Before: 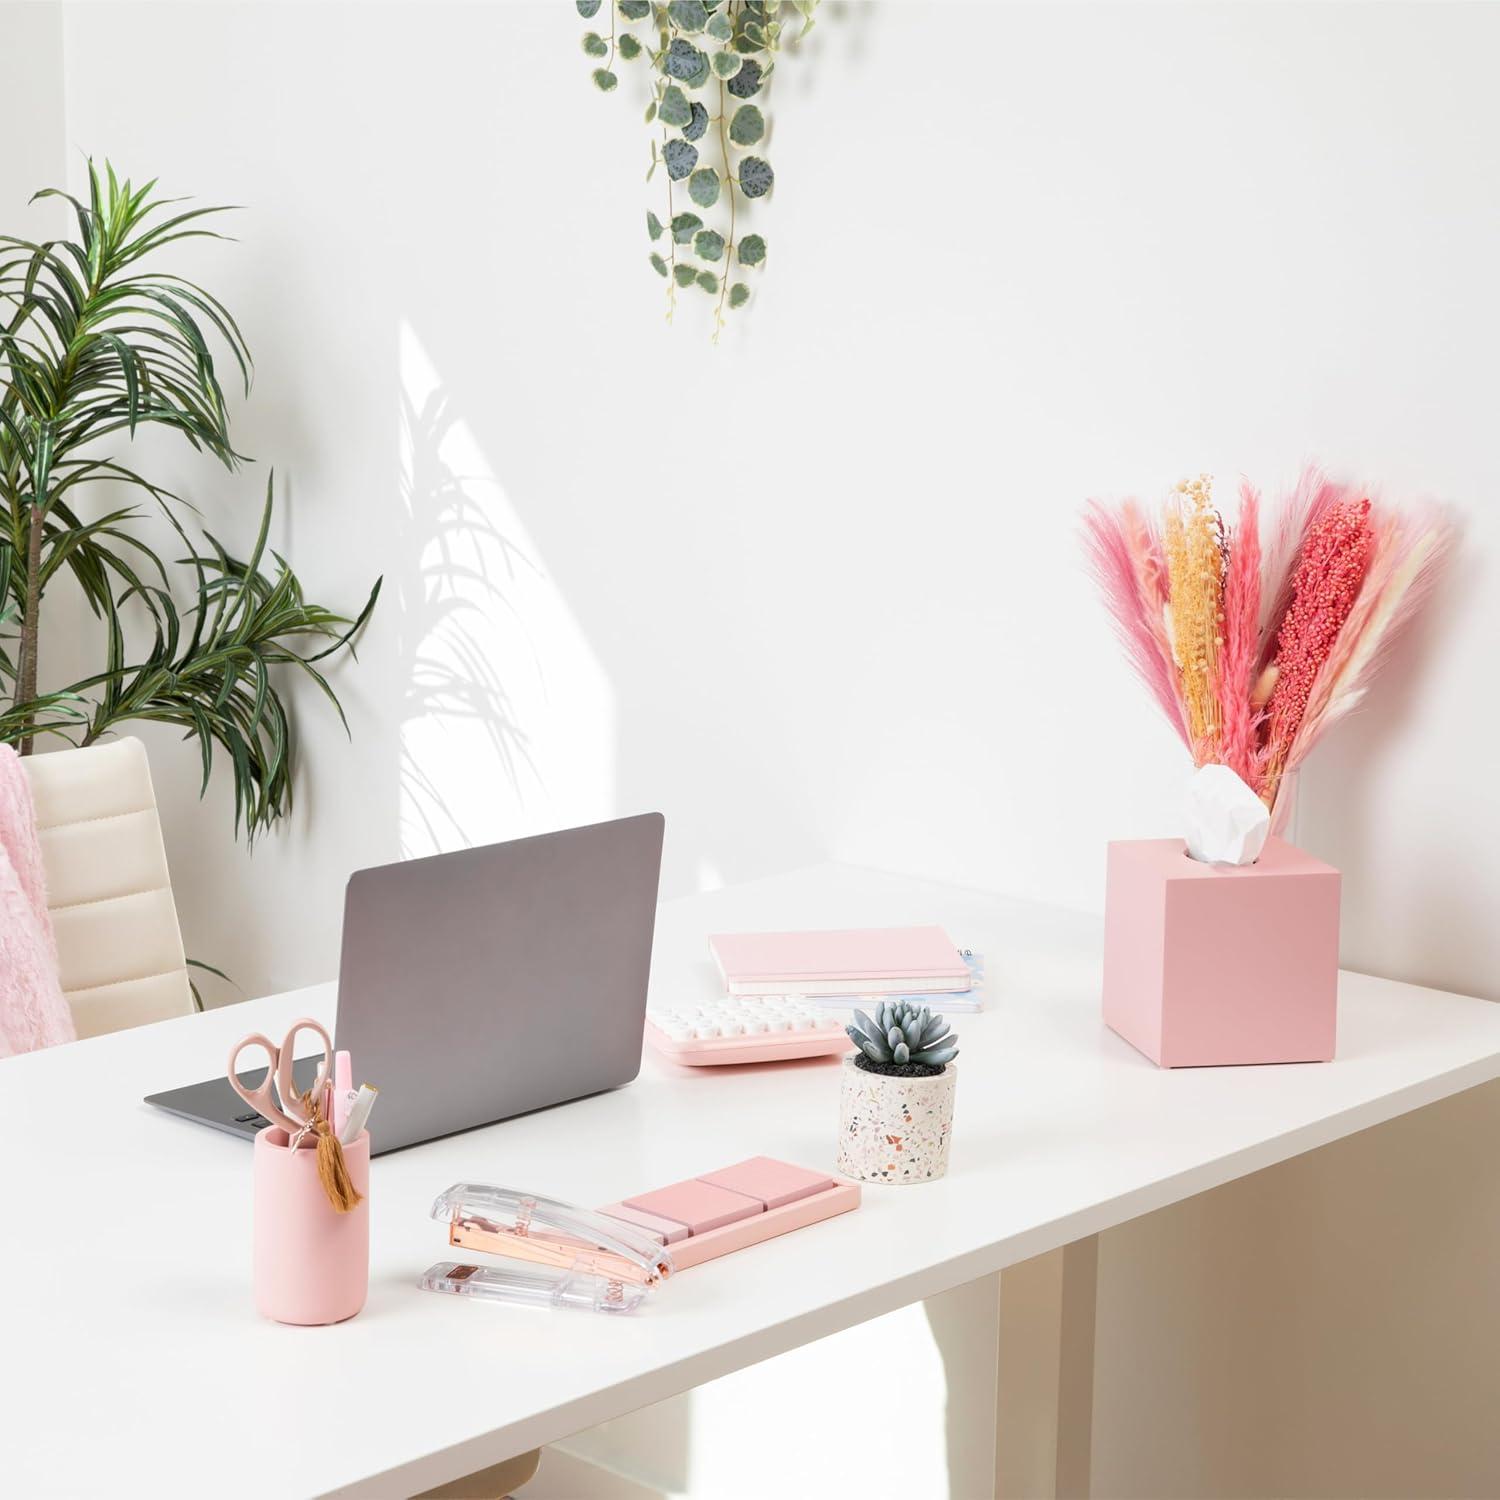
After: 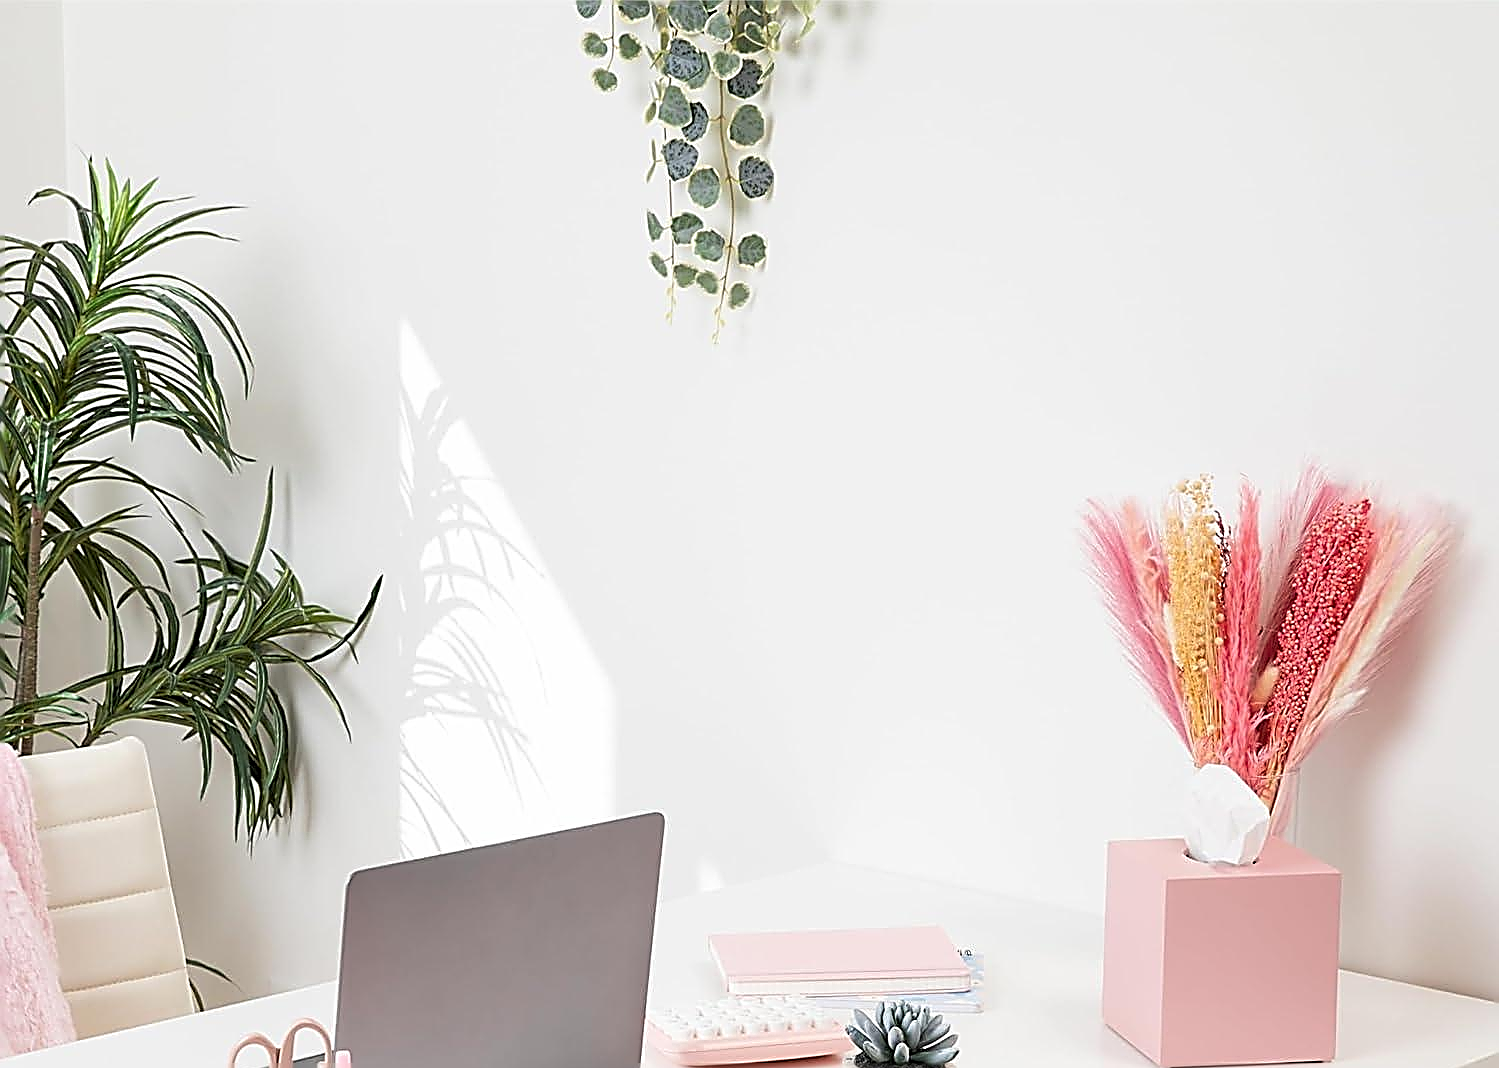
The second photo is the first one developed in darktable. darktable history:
crop: right 0%, bottom 28.689%
sharpen: amount 1.848
